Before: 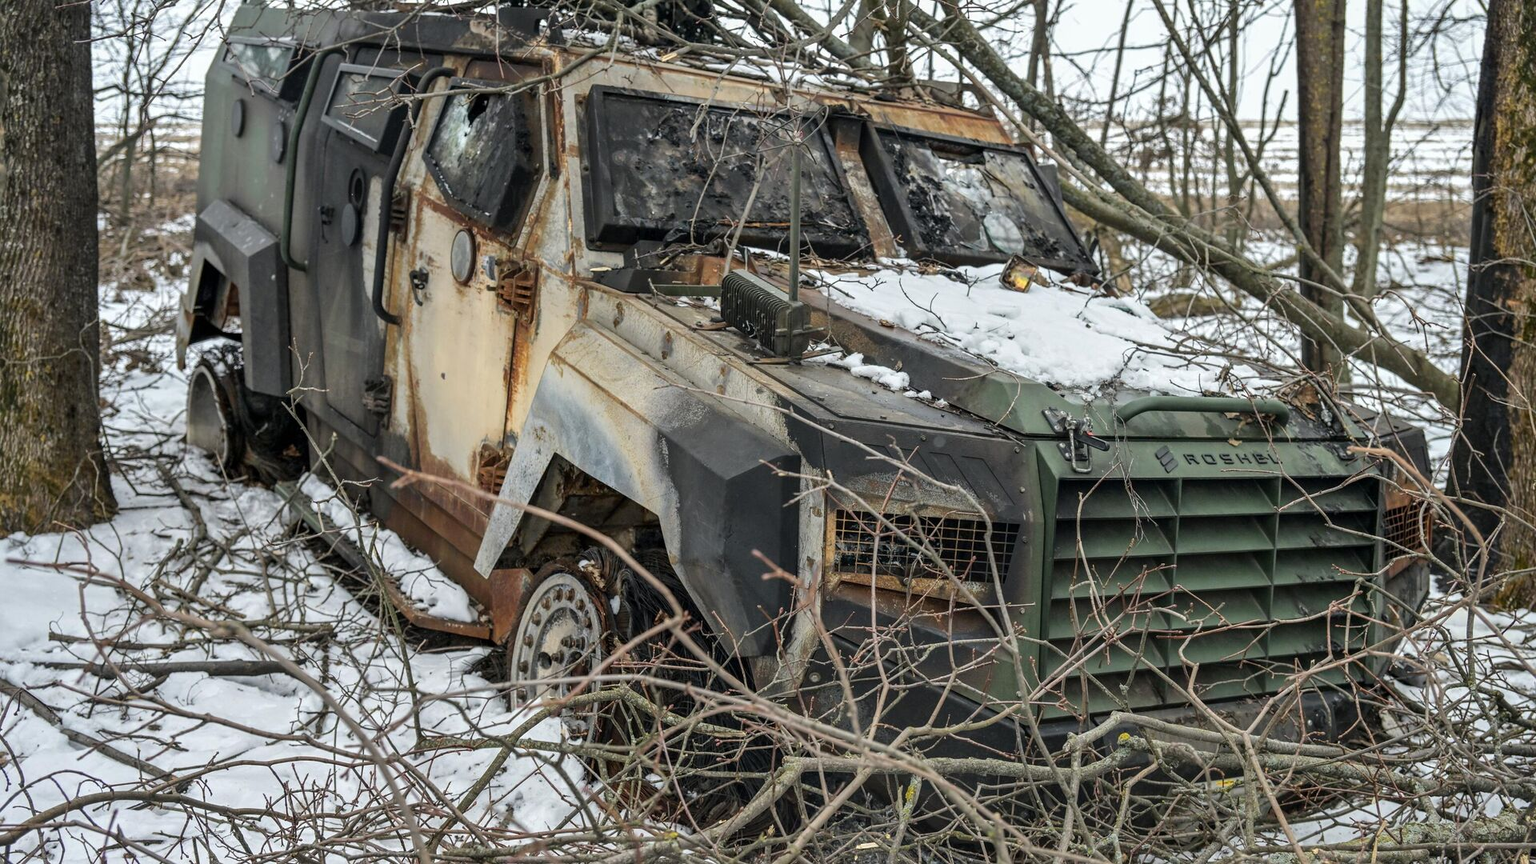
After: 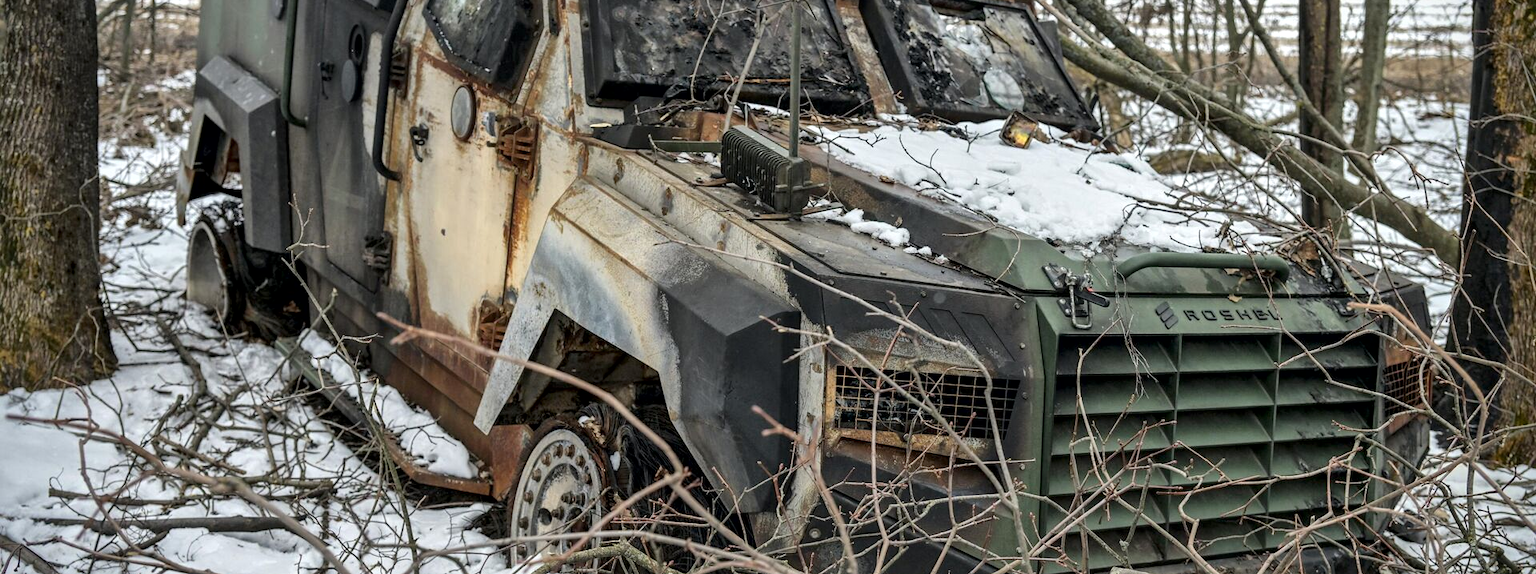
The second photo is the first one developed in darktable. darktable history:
crop: top 16.727%, bottom 16.727%
local contrast: mode bilateral grid, contrast 20, coarseness 50, detail 150%, midtone range 0.2
vignetting: fall-off start 88.53%, fall-off radius 44.2%, saturation 0.376, width/height ratio 1.161
